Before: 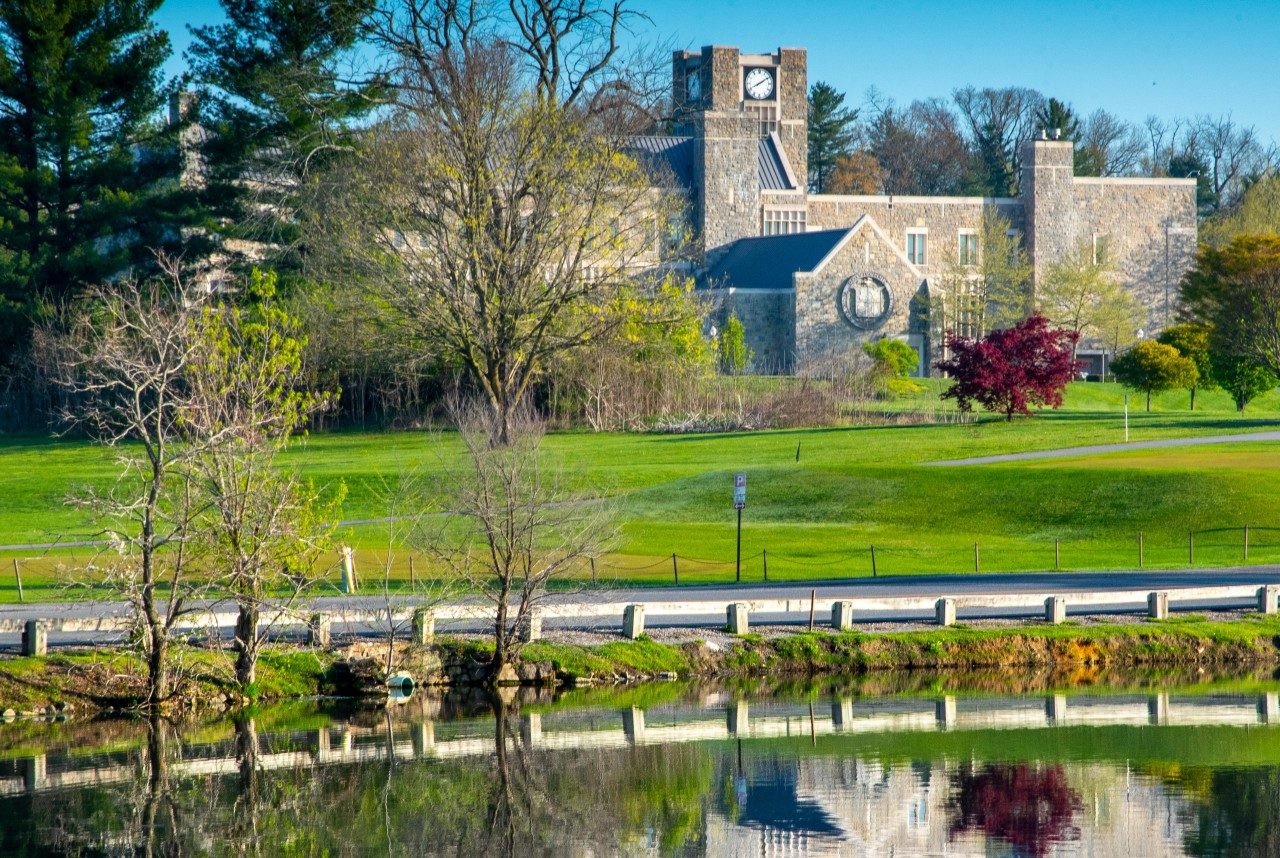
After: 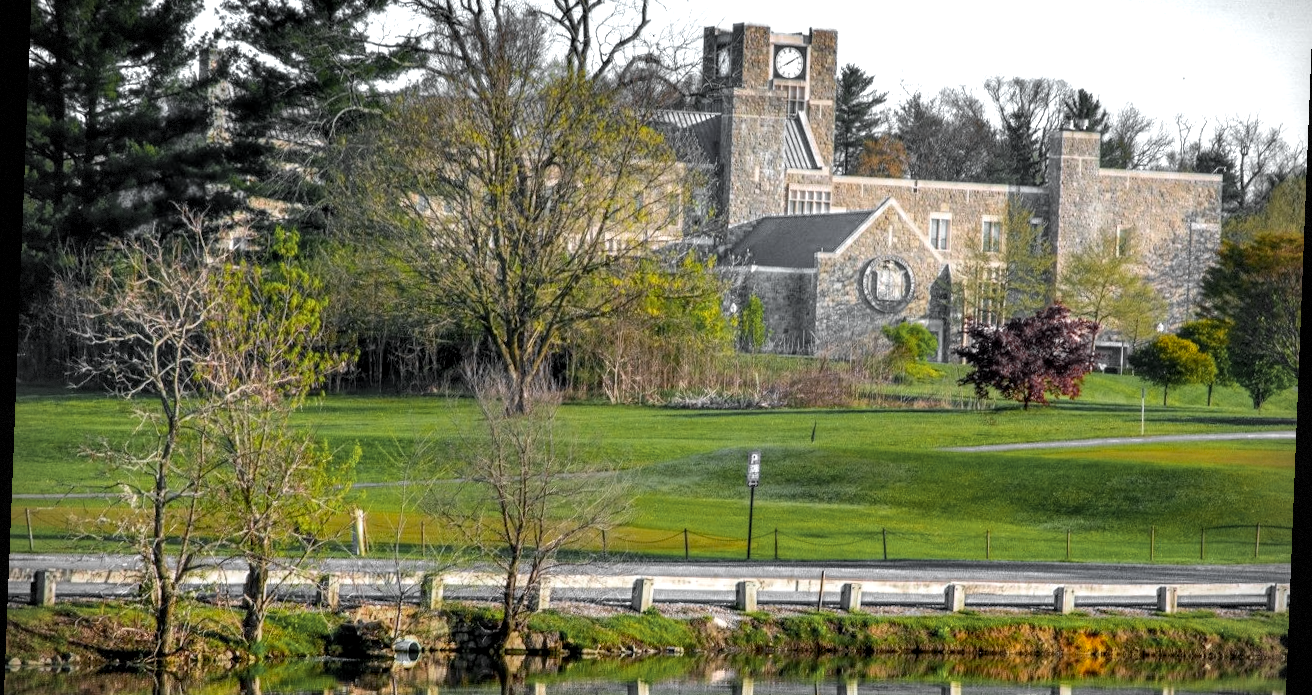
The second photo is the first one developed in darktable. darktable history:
color correction: highlights a* 1.59, highlights b* -1.7, saturation 2.48
crop: top 5.667%, bottom 17.637%
local contrast: on, module defaults
rotate and perspective: rotation 2.27°, automatic cropping off
vignetting: dithering 8-bit output, unbound false
color zones: curves: ch0 [(0, 0.613) (0.01, 0.613) (0.245, 0.448) (0.498, 0.529) (0.642, 0.665) (0.879, 0.777) (0.99, 0.613)]; ch1 [(0, 0.035) (0.121, 0.189) (0.259, 0.197) (0.415, 0.061) (0.589, 0.022) (0.732, 0.022) (0.857, 0.026) (0.991, 0.053)]
